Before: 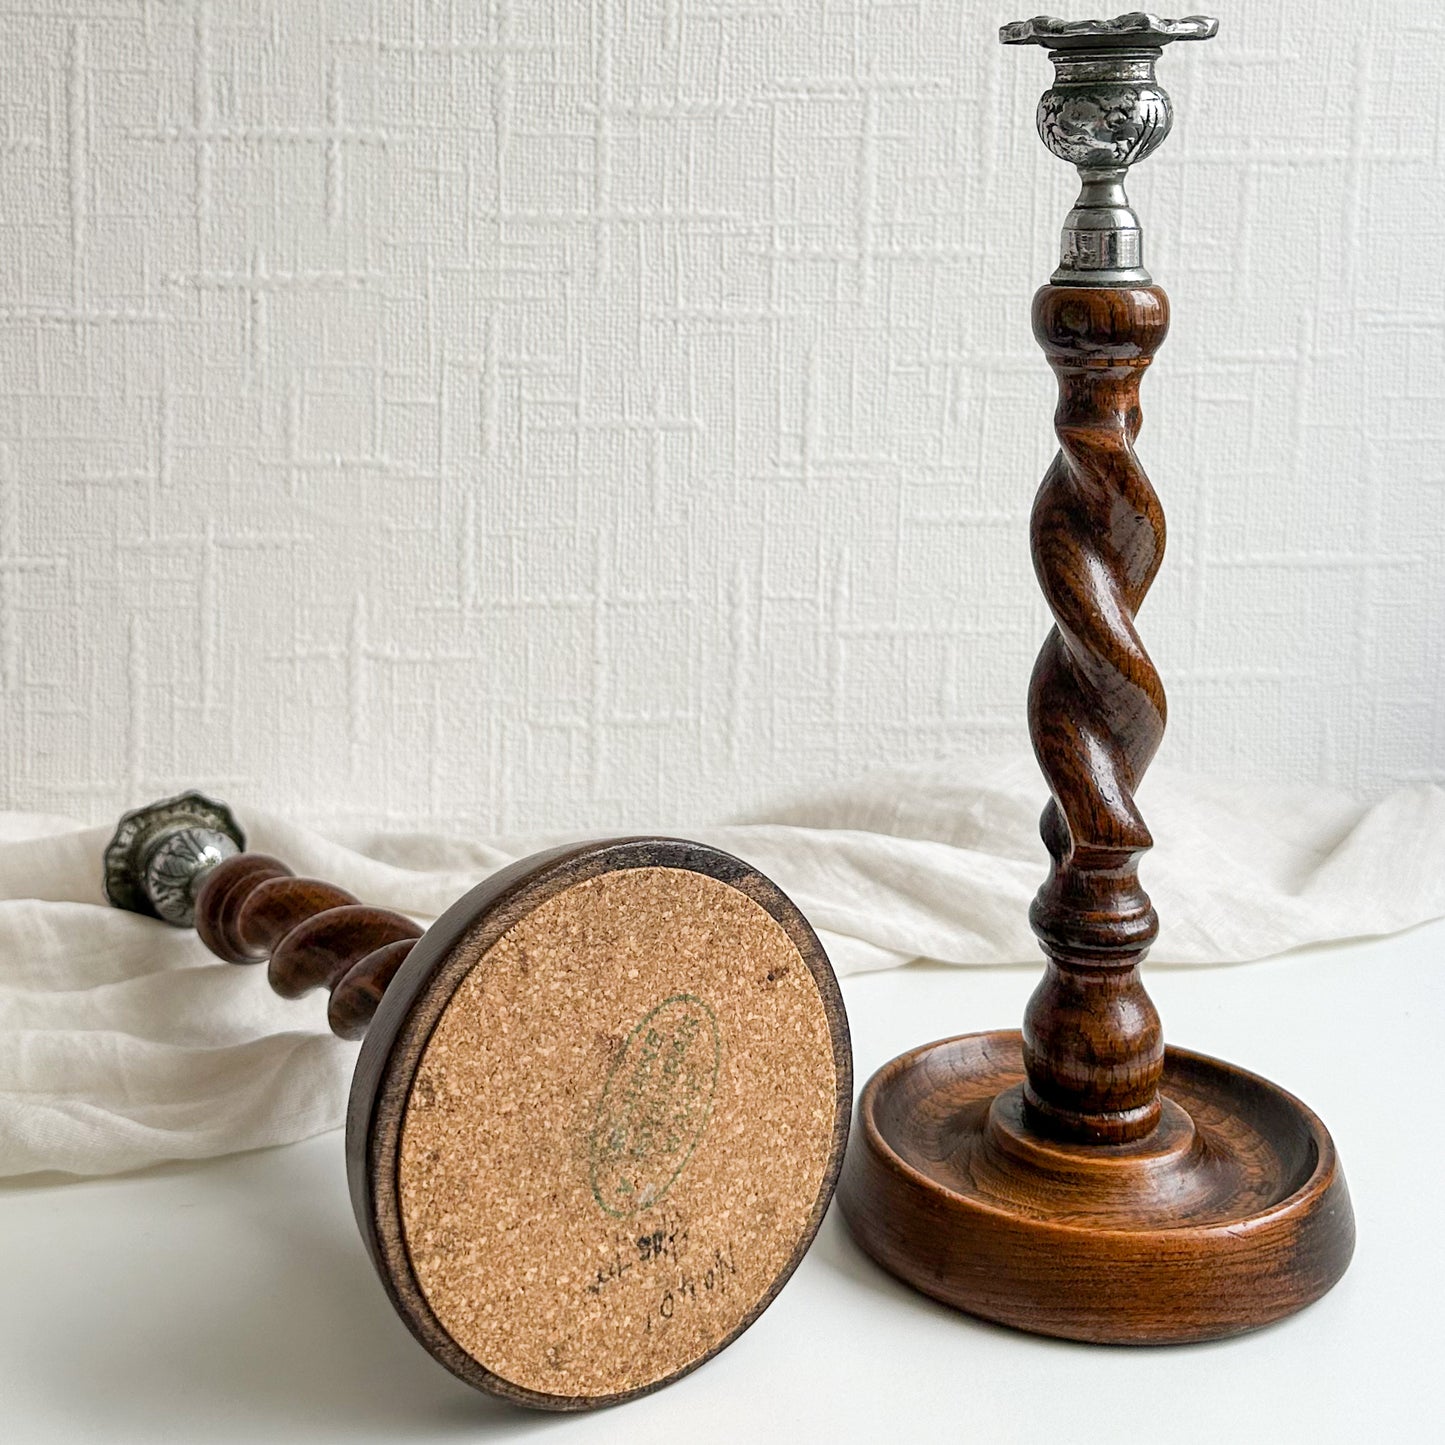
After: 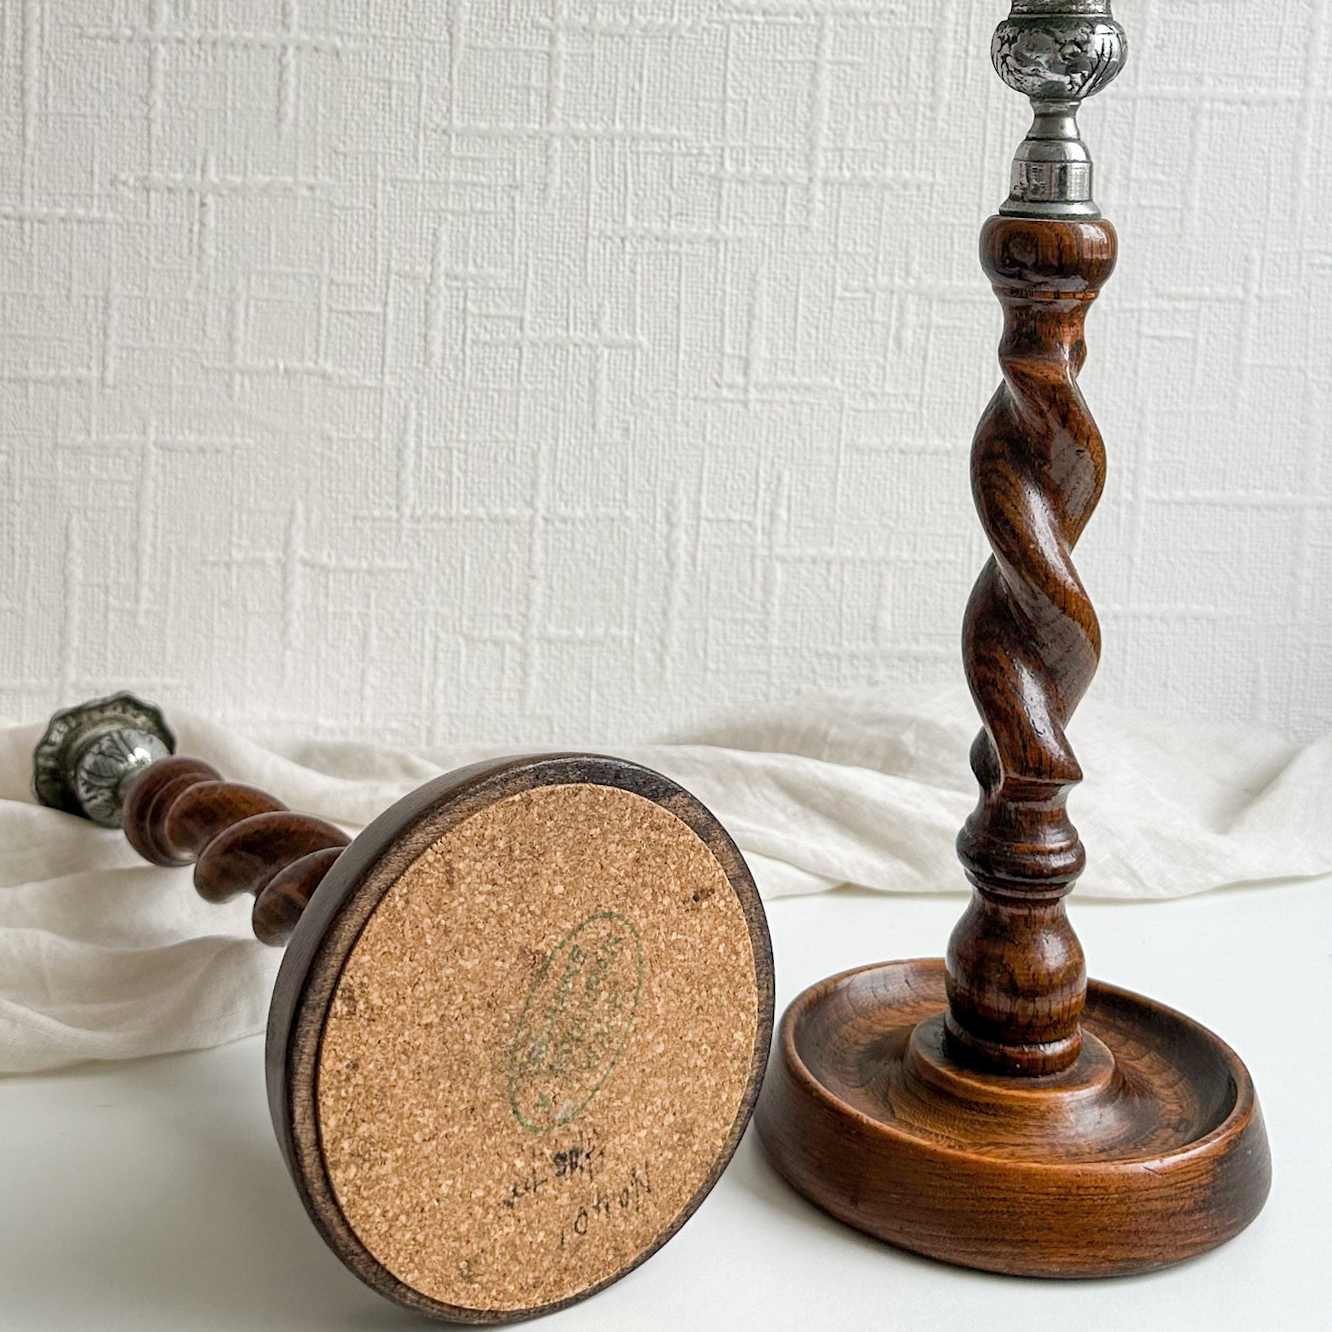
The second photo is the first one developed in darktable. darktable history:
shadows and highlights: shadows 25, highlights -25
crop and rotate: angle -1.96°, left 3.097%, top 4.154%, right 1.586%, bottom 0.529%
